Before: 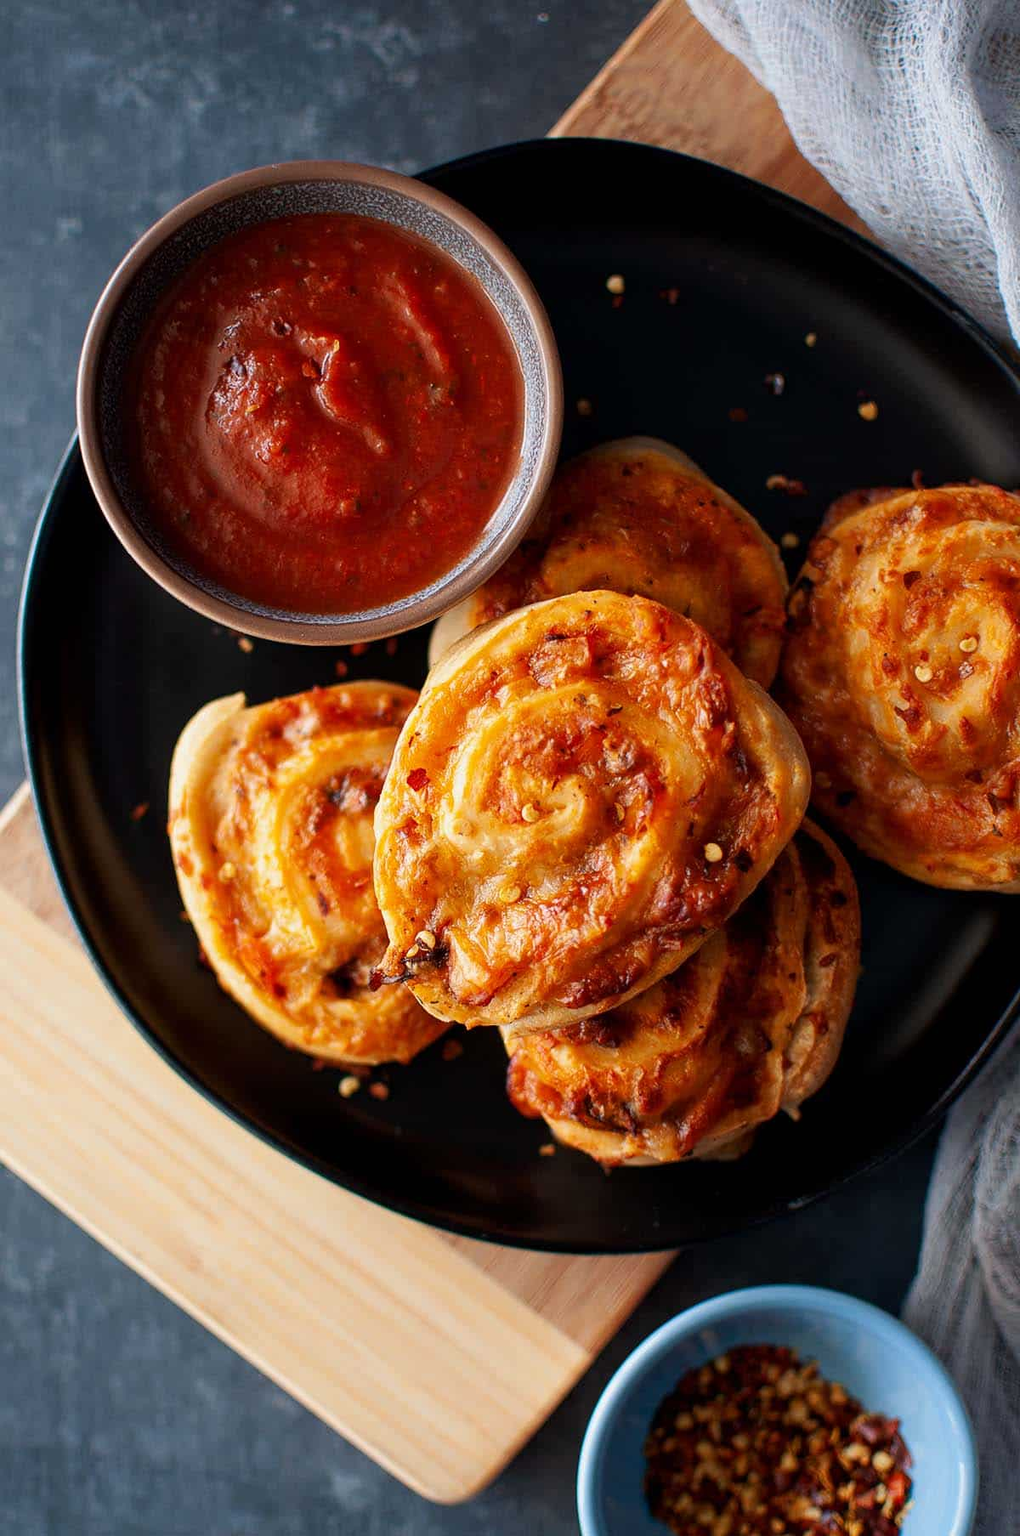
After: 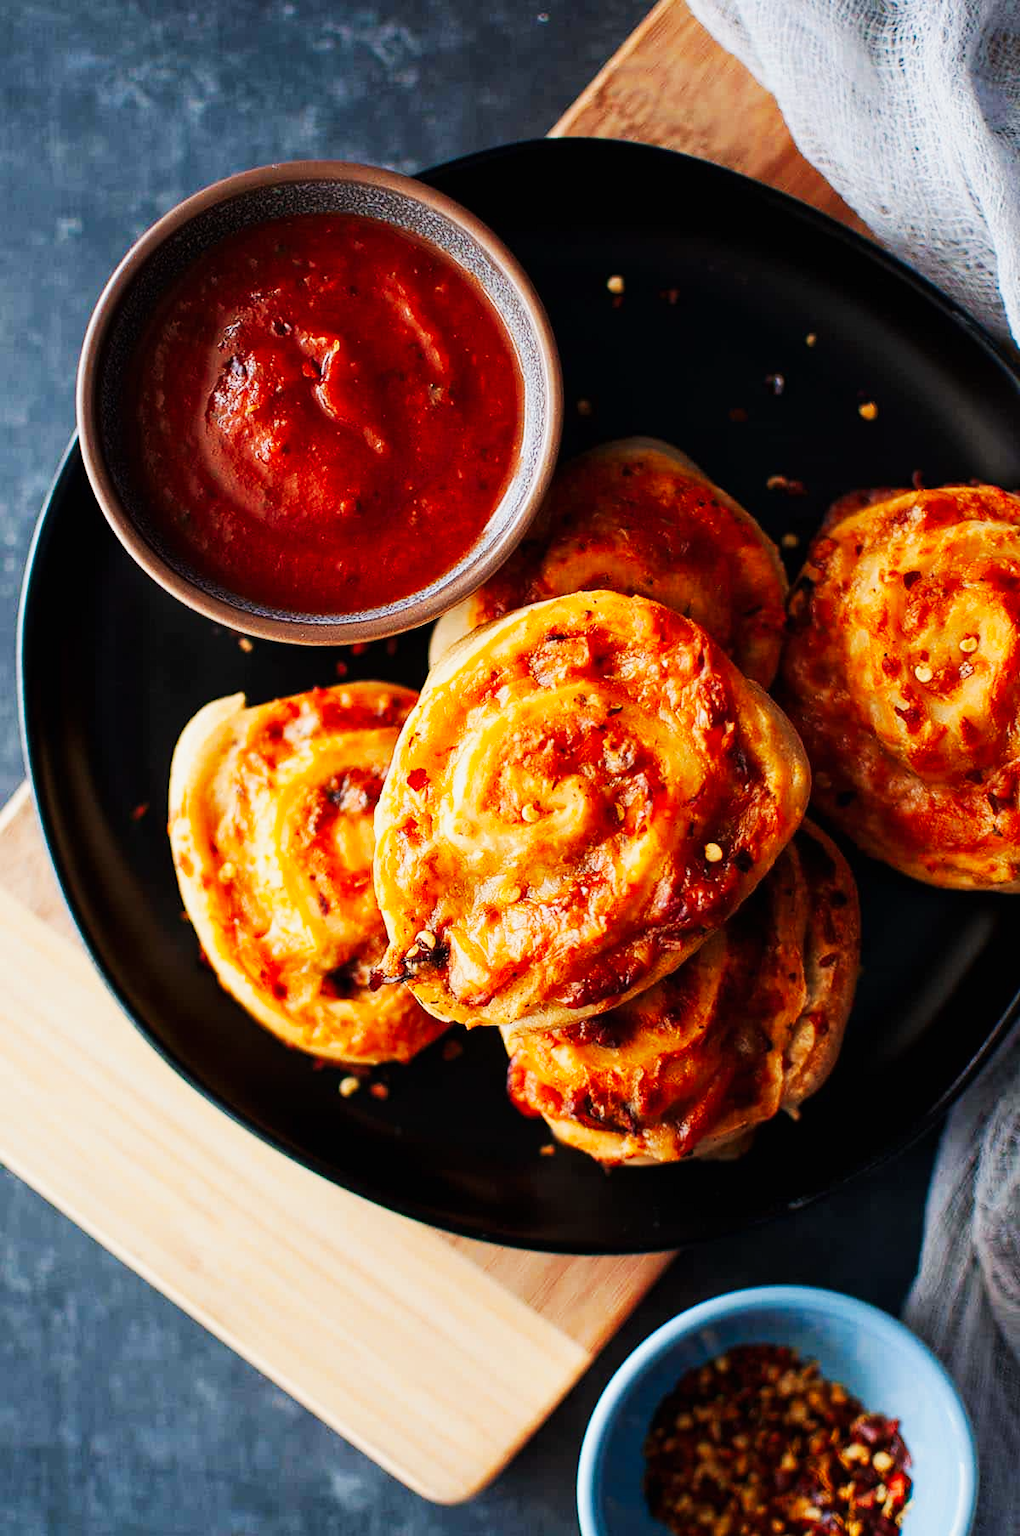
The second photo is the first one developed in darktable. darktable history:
tone curve: curves: ch0 [(0, 0.003) (0.044, 0.032) (0.12, 0.089) (0.197, 0.168) (0.281, 0.273) (0.468, 0.548) (0.588, 0.71) (0.701, 0.815) (0.86, 0.922) (1, 0.982)]; ch1 [(0, 0) (0.247, 0.215) (0.433, 0.382) (0.466, 0.426) (0.493, 0.481) (0.501, 0.5) (0.517, 0.524) (0.557, 0.582) (0.598, 0.651) (0.671, 0.735) (0.796, 0.85) (1, 1)]; ch2 [(0, 0) (0.249, 0.216) (0.357, 0.317) (0.448, 0.432) (0.478, 0.492) (0.498, 0.499) (0.517, 0.53) (0.537, 0.57) (0.569, 0.623) (0.61, 0.663) (0.706, 0.75) (0.808, 0.809) (0.991, 0.968)], preserve colors none
